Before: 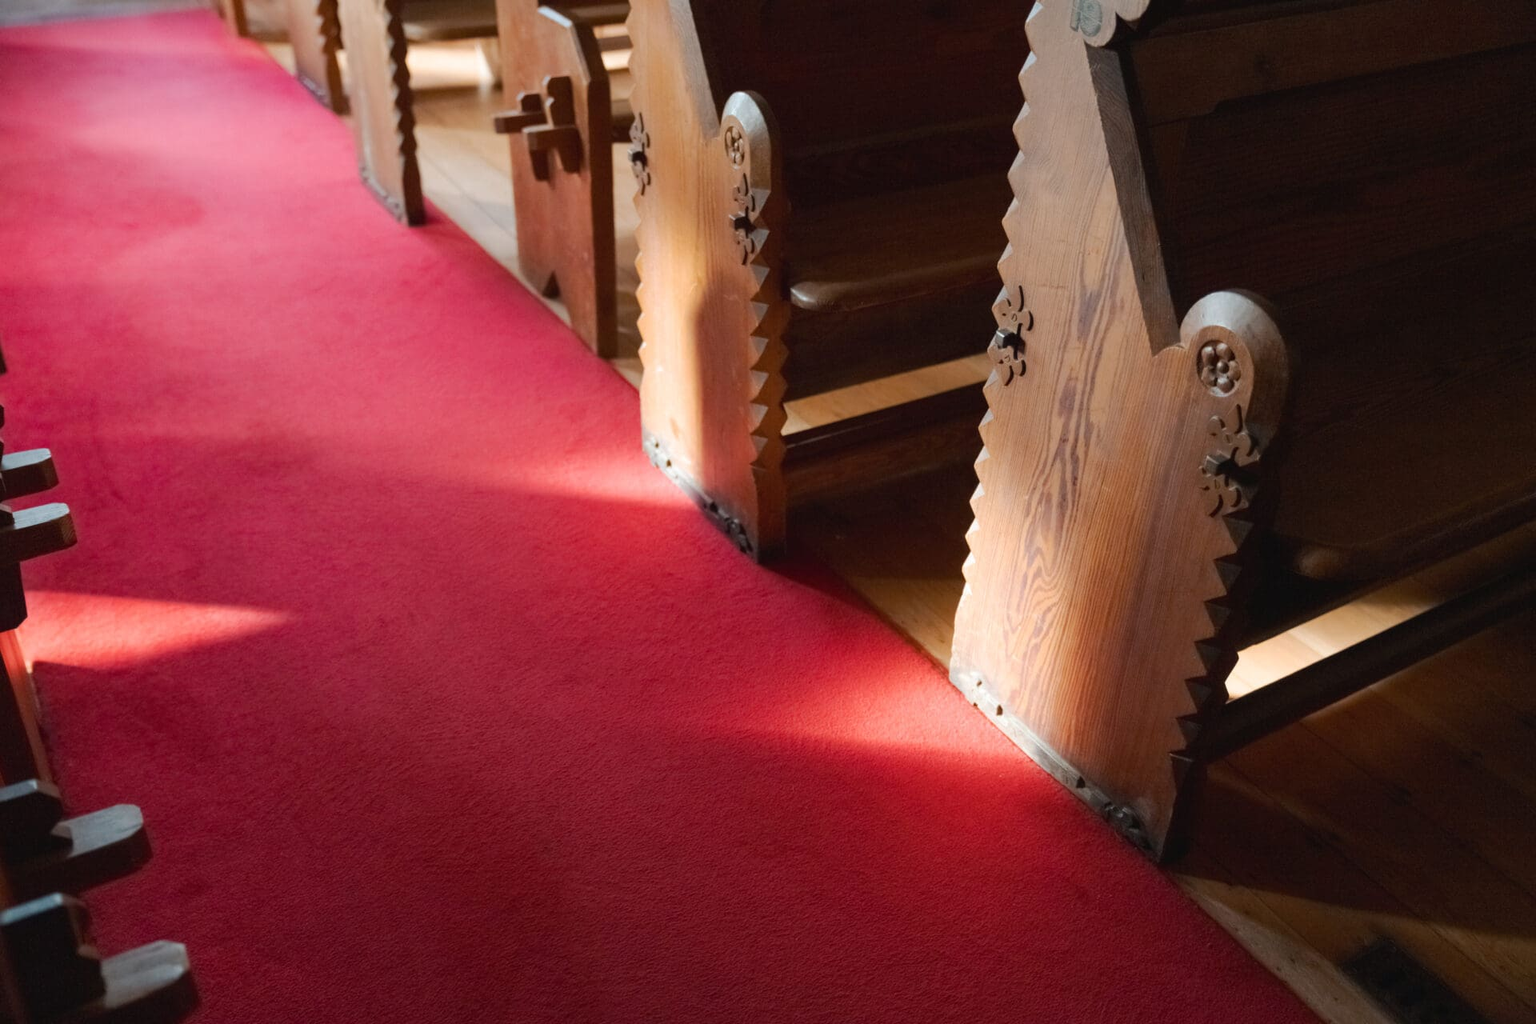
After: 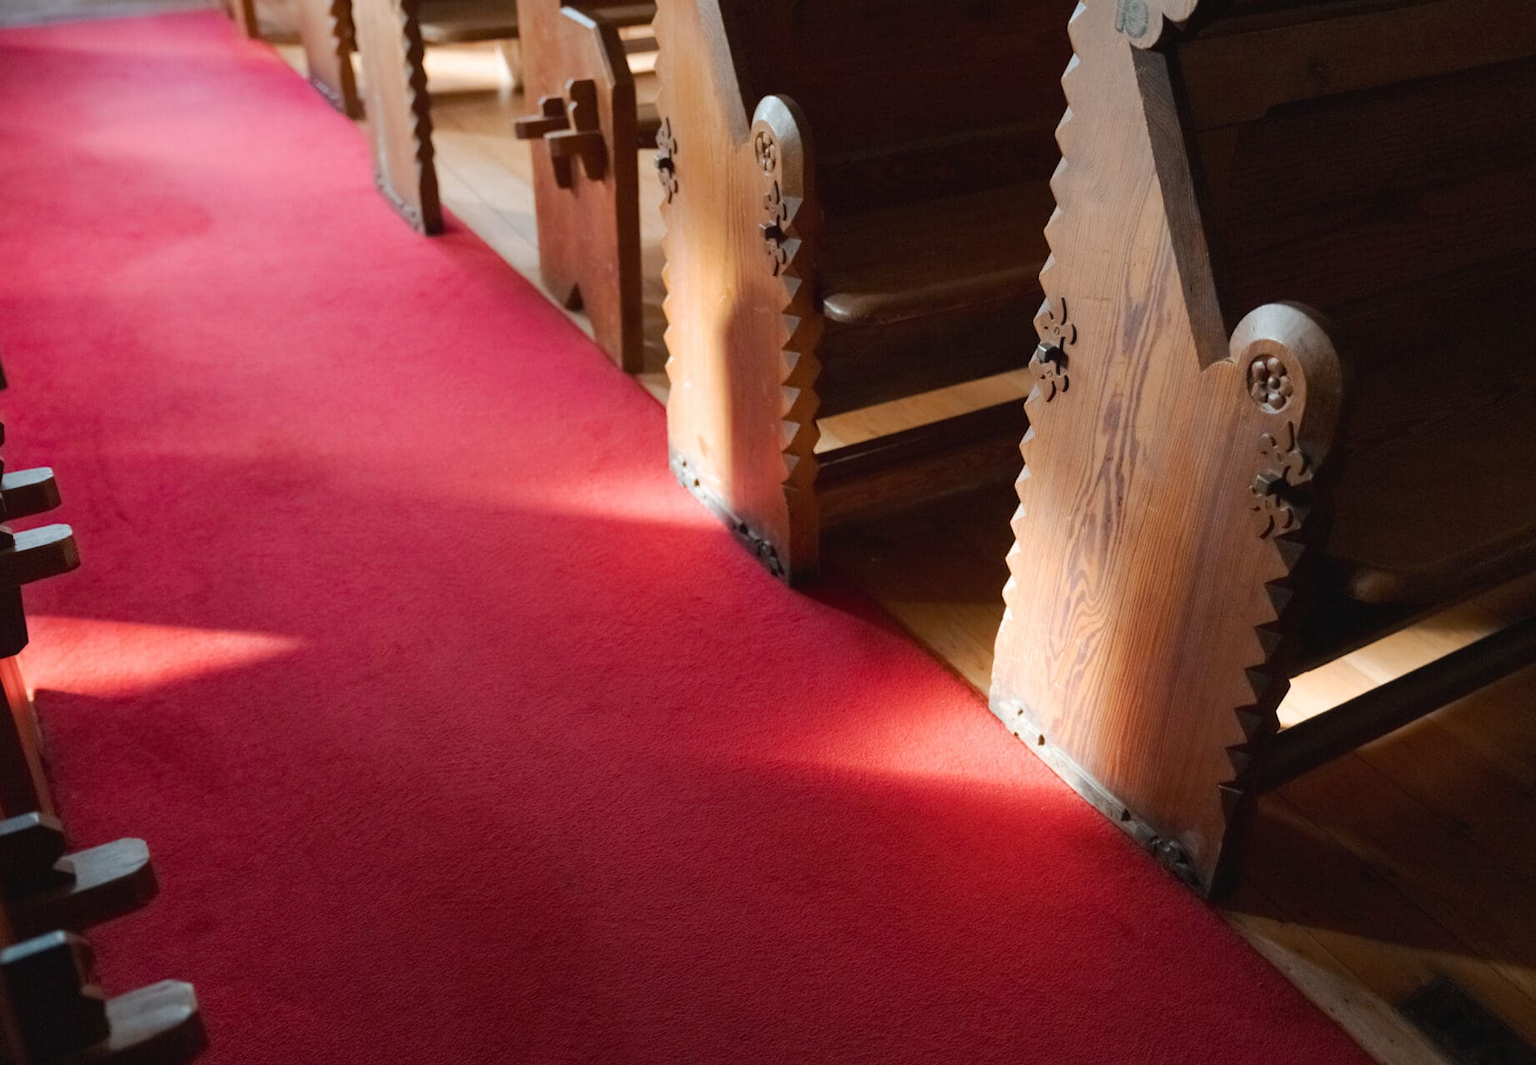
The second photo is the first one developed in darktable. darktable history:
crop: right 4.01%, bottom 0.016%
